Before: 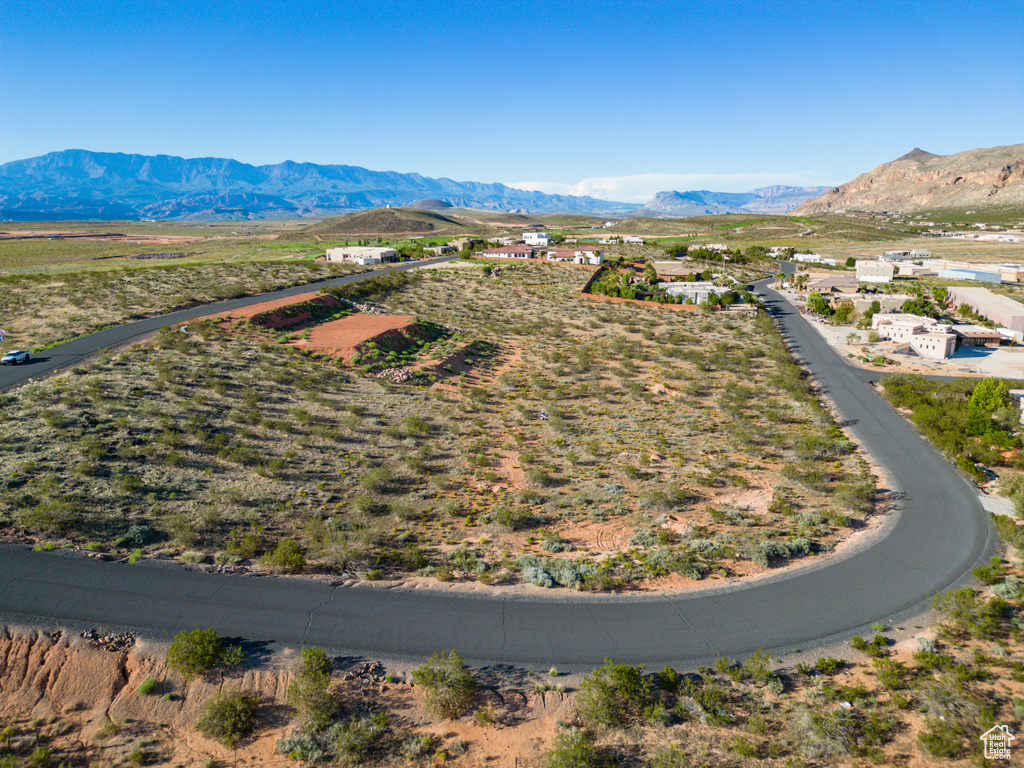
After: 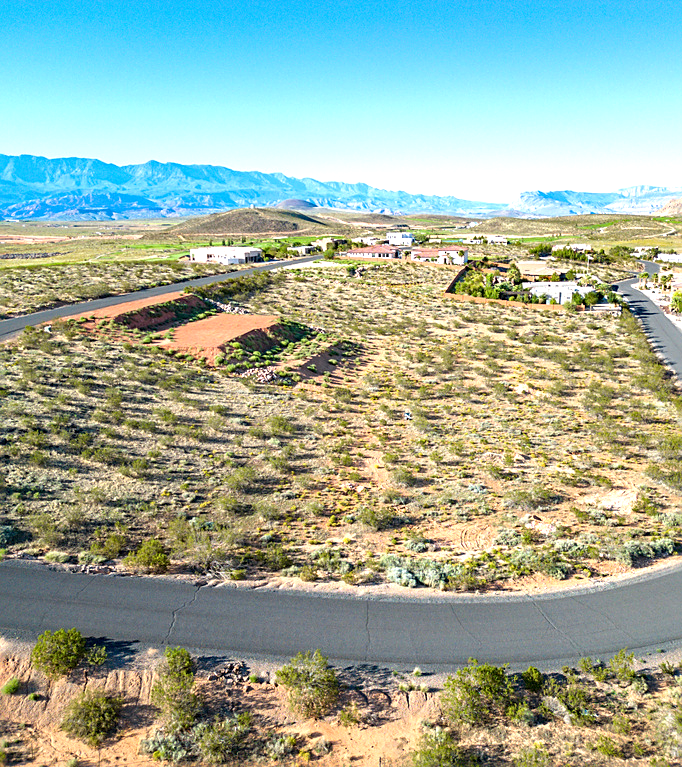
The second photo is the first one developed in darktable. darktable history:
sharpen: on, module defaults
exposure: black level correction 0.001, exposure 0.955 EV, compensate exposure bias true, compensate highlight preservation false
crop and rotate: left 13.342%, right 19.991%
